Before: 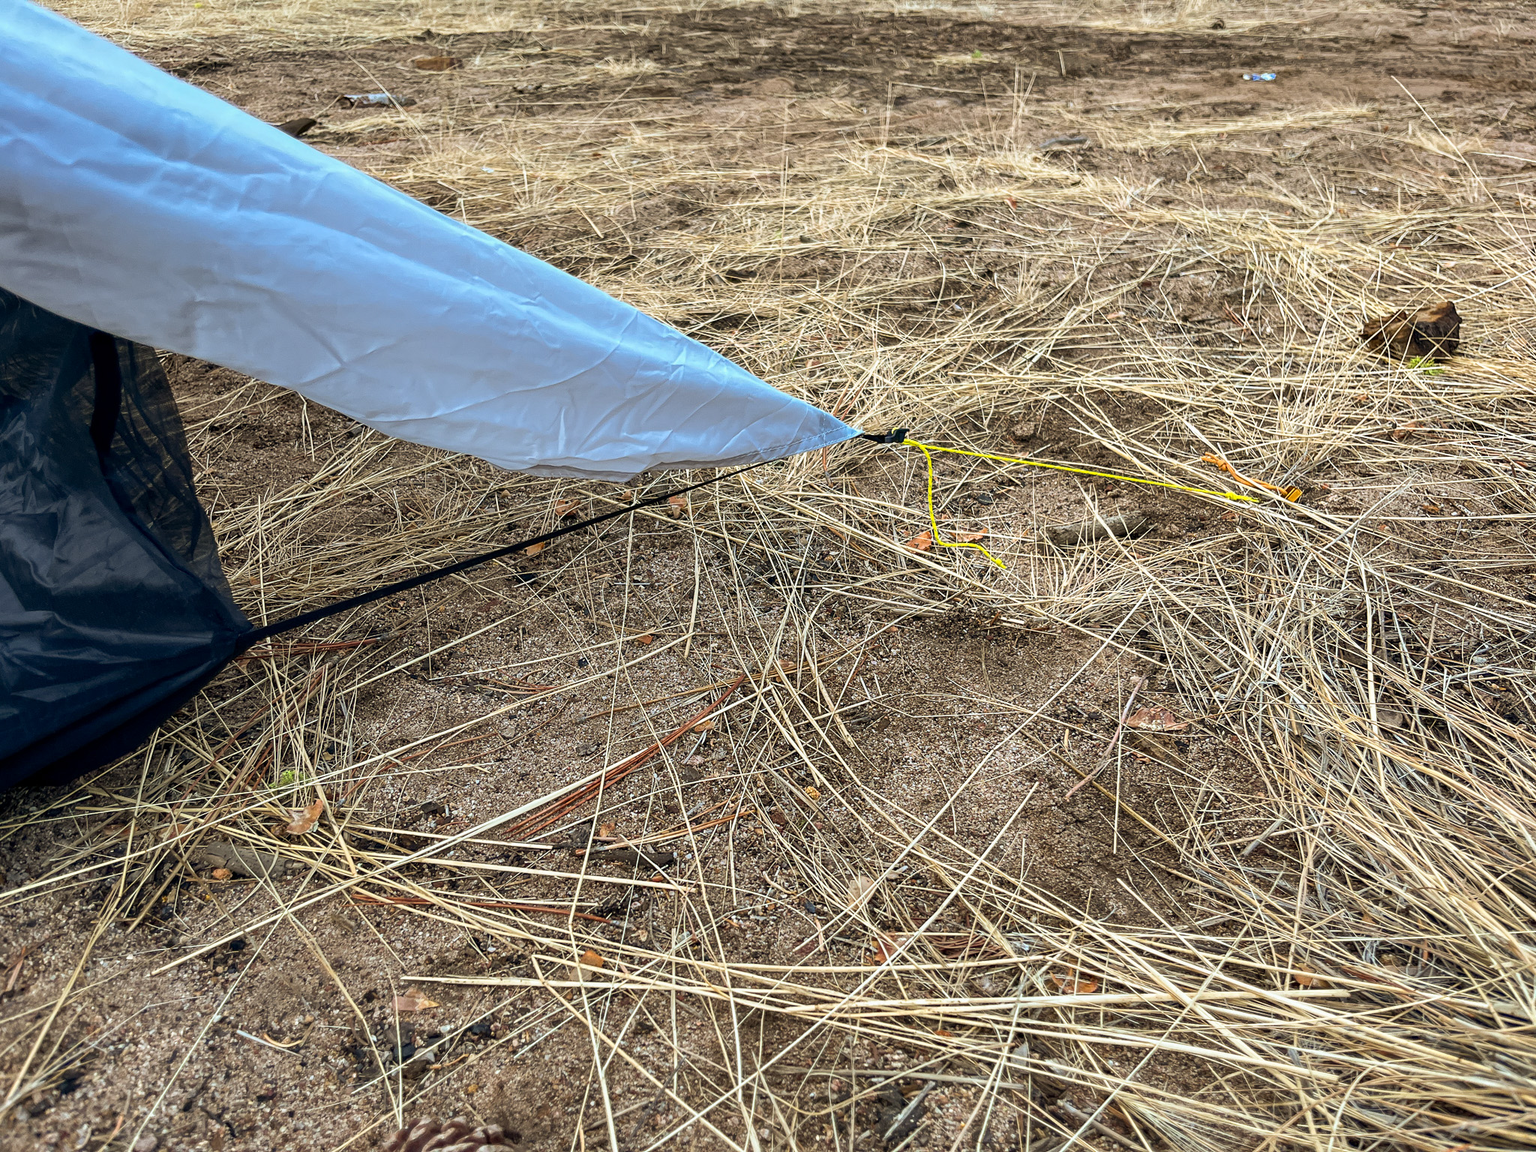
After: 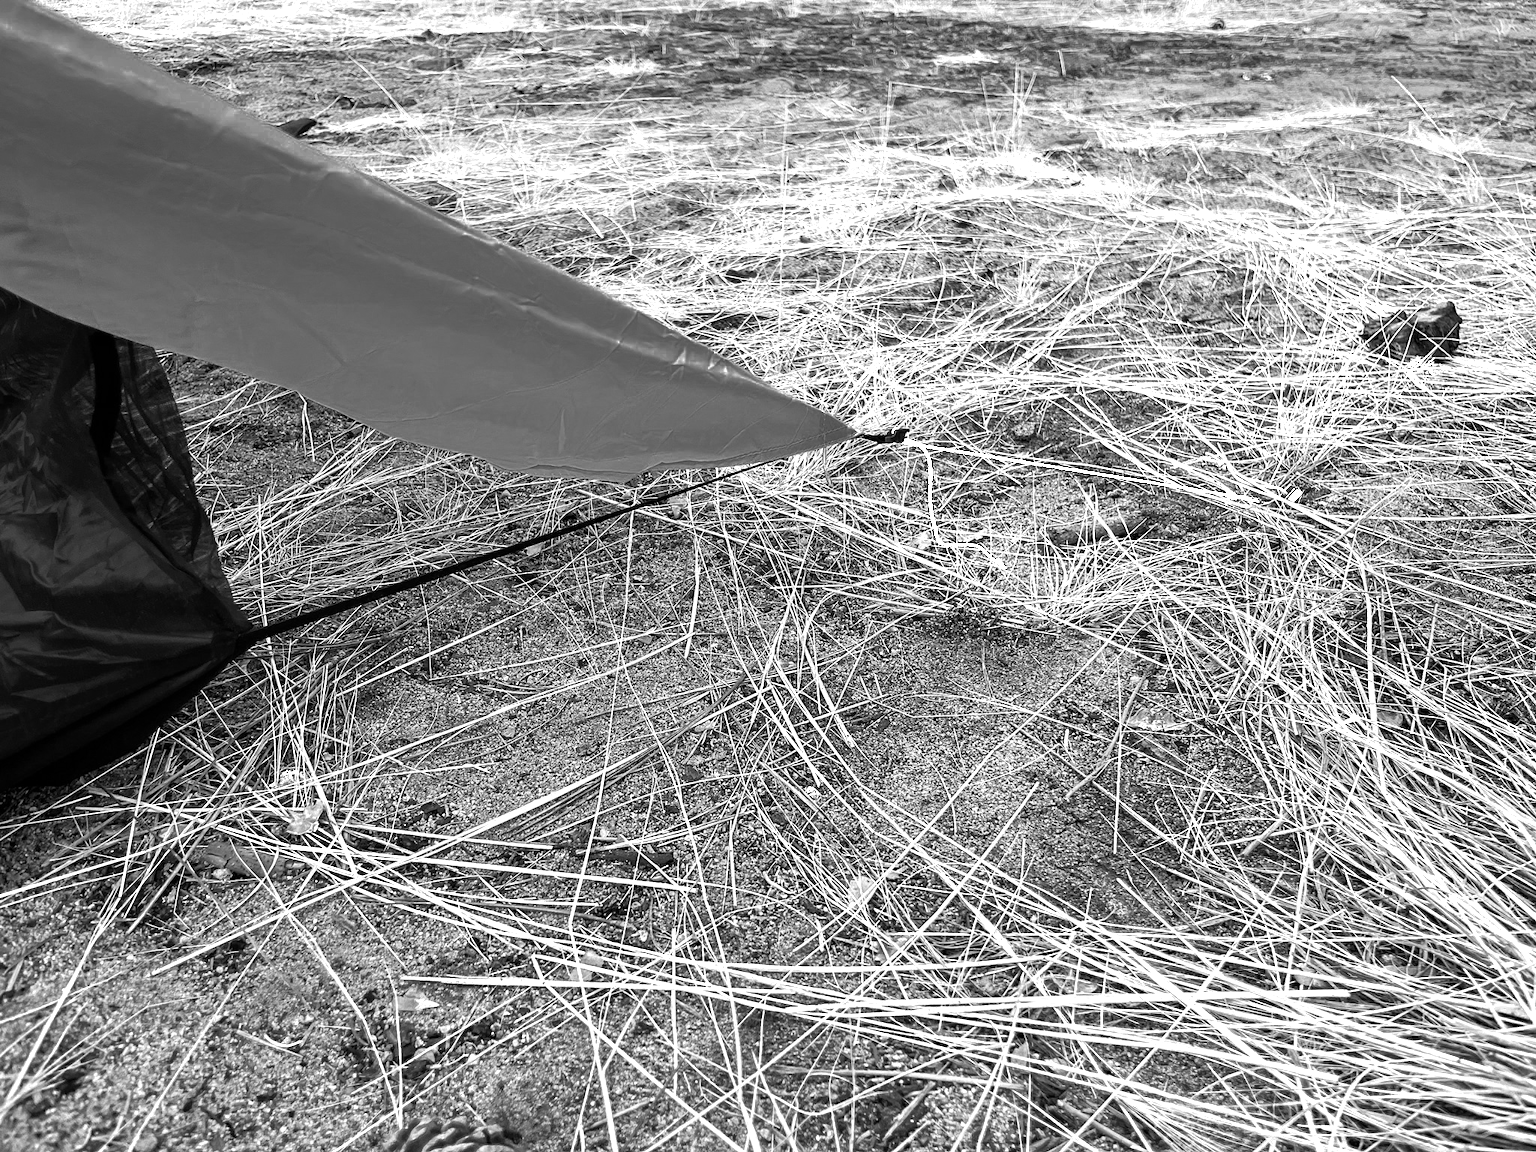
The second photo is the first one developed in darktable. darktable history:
color zones: curves: ch0 [(0, 0.554) (0.146, 0.662) (0.293, 0.86) (0.503, 0.774) (0.637, 0.106) (0.74, 0.072) (0.866, 0.488) (0.998, 0.569)]; ch1 [(0, 0) (0.143, 0) (0.286, 0) (0.429, 0) (0.571, 0) (0.714, 0) (0.857, 0)]
